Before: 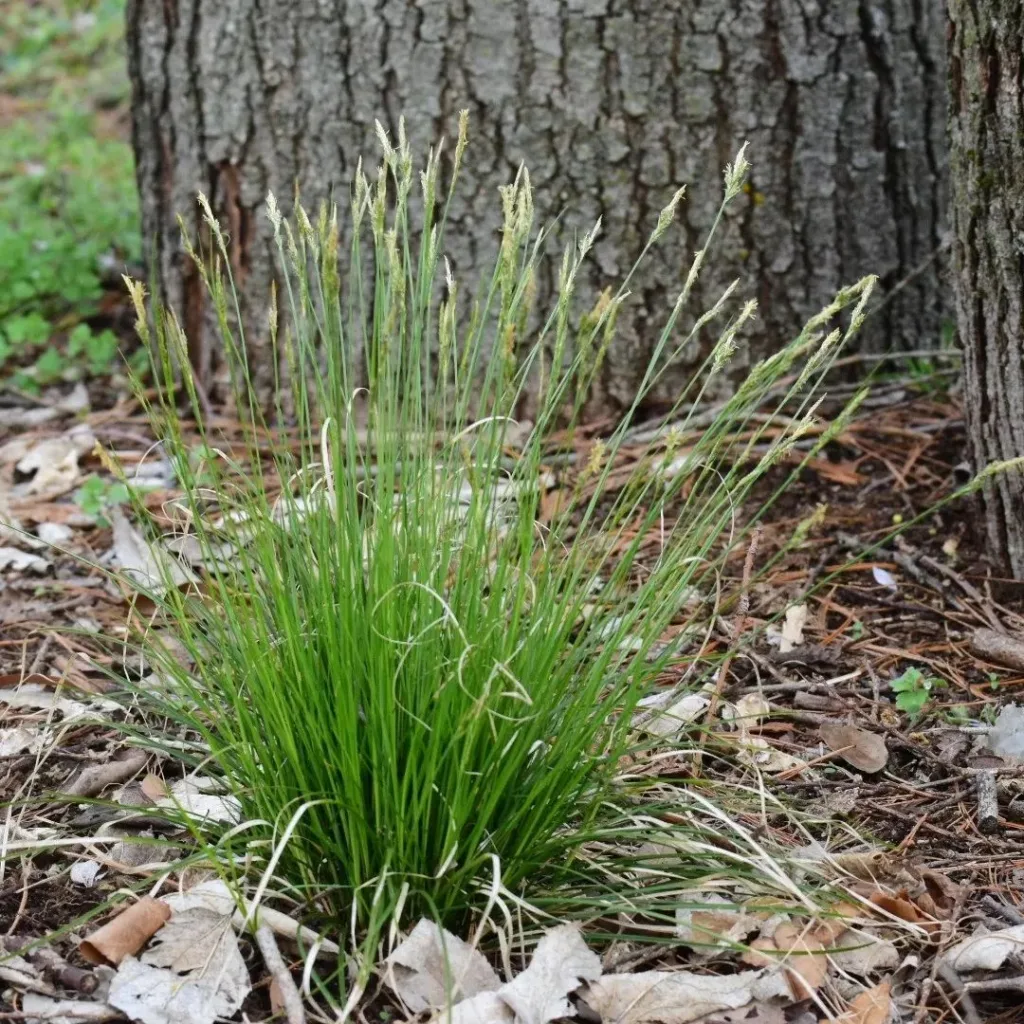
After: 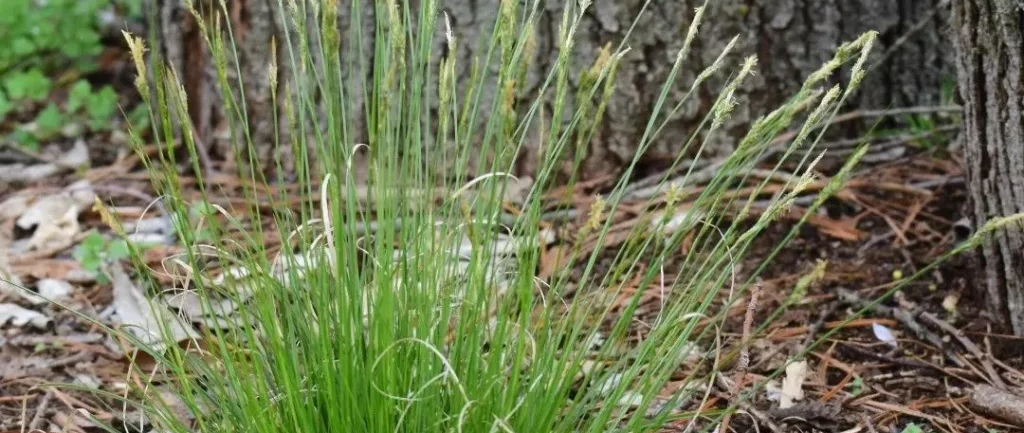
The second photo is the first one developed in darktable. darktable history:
crop and rotate: top 23.851%, bottom 33.862%
